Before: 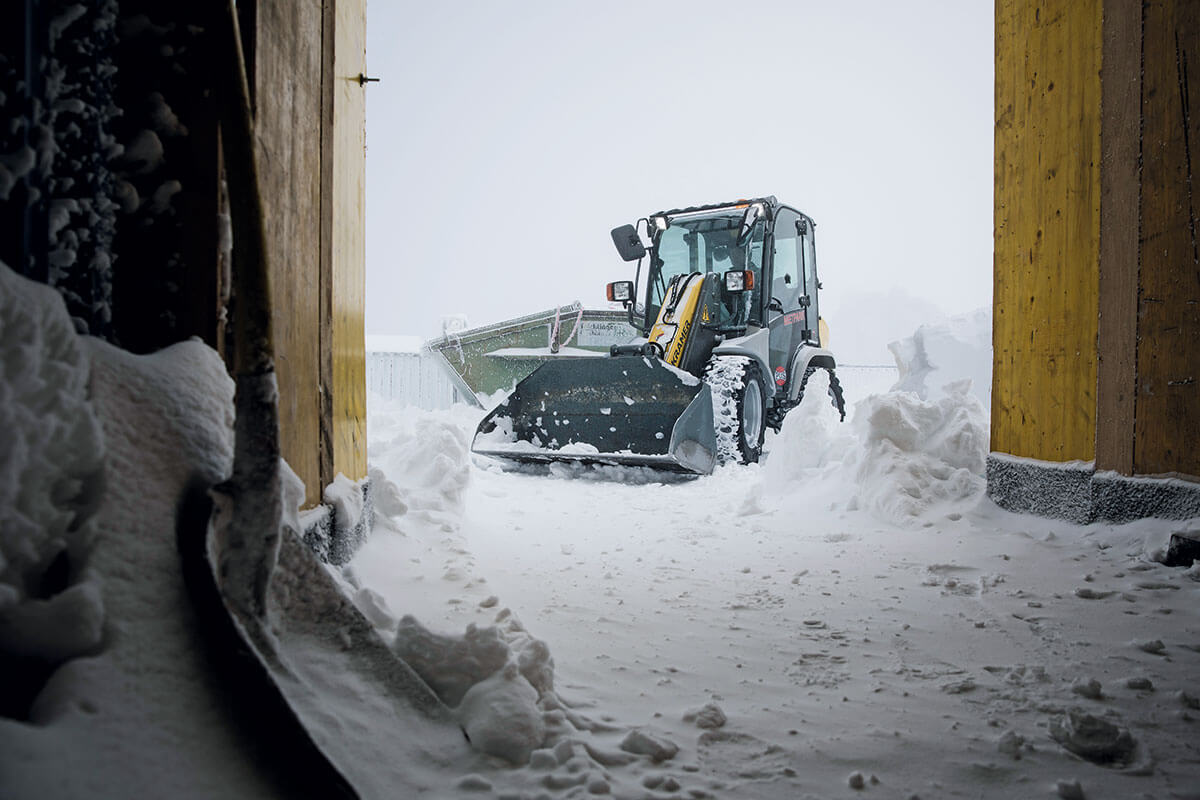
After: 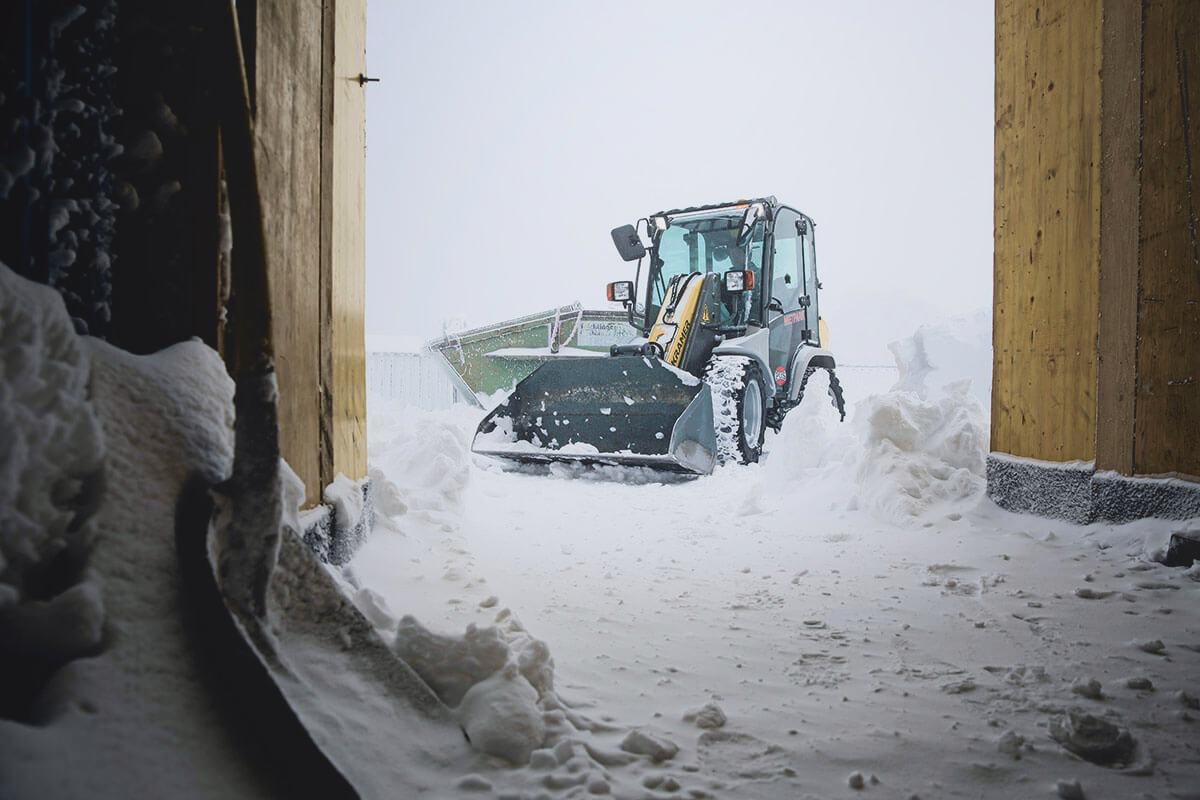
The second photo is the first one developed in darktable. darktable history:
local contrast: highlights 68%, shadows 68%, detail 82%, midtone range 0.325
tone curve: curves: ch0 [(0, 0.039) (0.104, 0.094) (0.285, 0.301) (0.689, 0.764) (0.89, 0.926) (0.994, 0.971)]; ch1 [(0, 0) (0.337, 0.249) (0.437, 0.411) (0.485, 0.487) (0.515, 0.514) (0.566, 0.563) (0.641, 0.655) (1, 1)]; ch2 [(0, 0) (0.314, 0.301) (0.421, 0.411) (0.502, 0.505) (0.528, 0.54) (0.557, 0.555) (0.612, 0.583) (0.722, 0.67) (1, 1)], color space Lab, independent channels, preserve colors none
